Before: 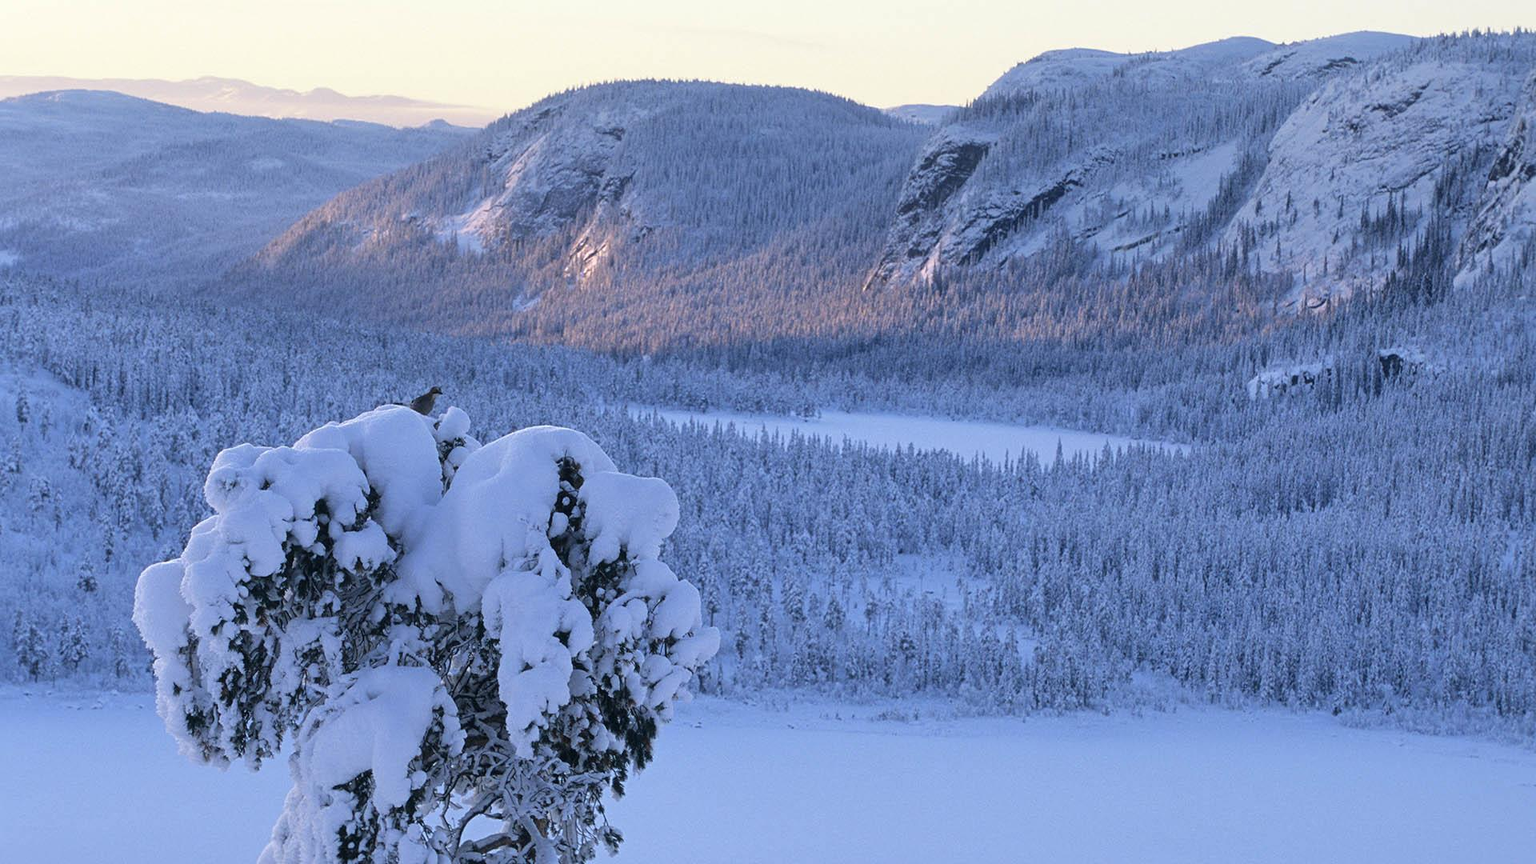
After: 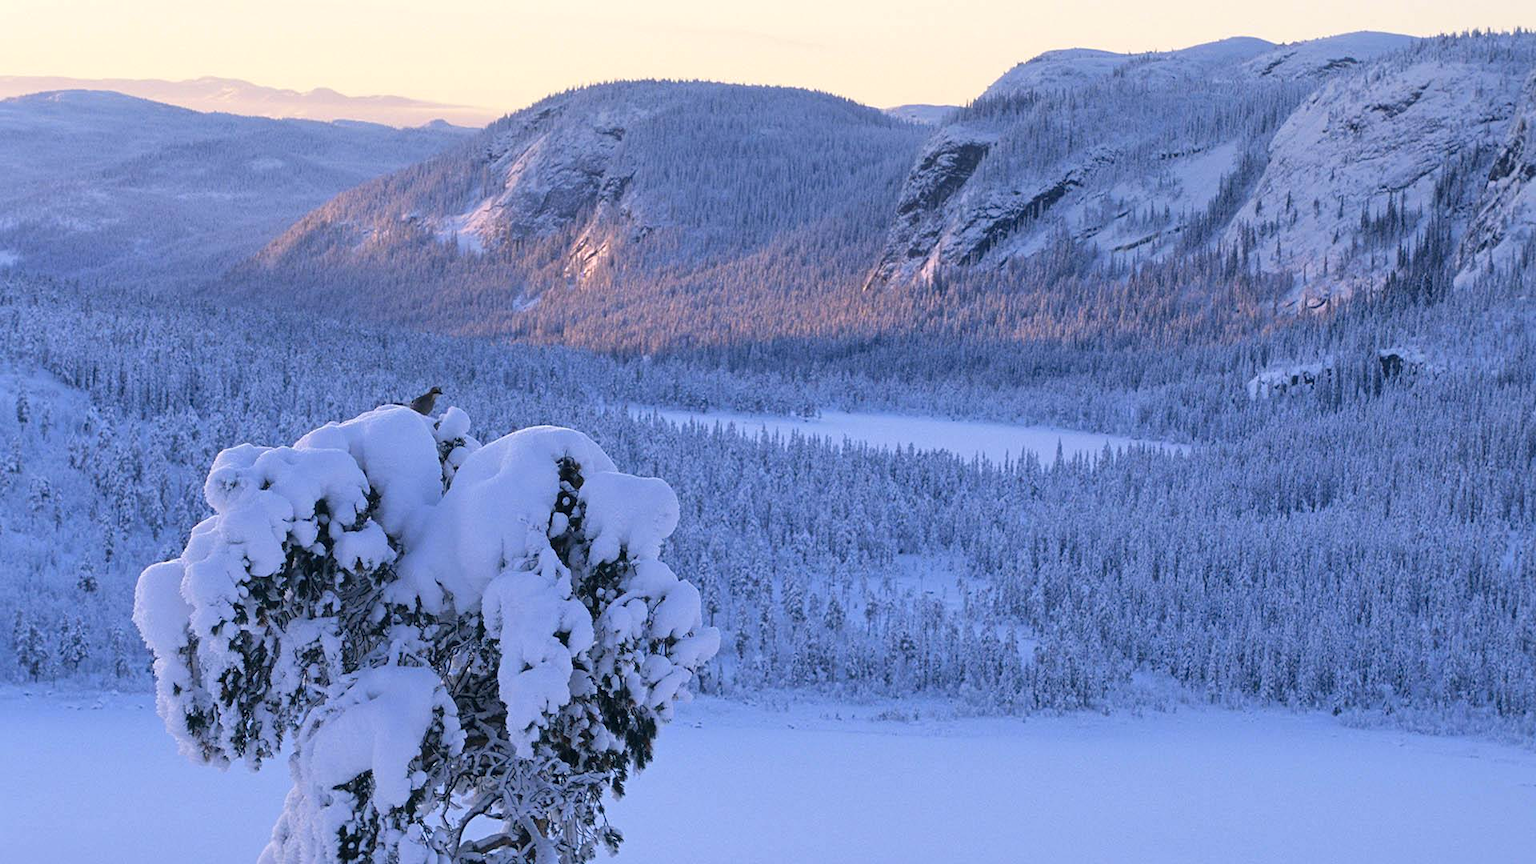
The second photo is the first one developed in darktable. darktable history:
color correction: highlights a* 3.46, highlights b* 1.64, saturation 1.18
